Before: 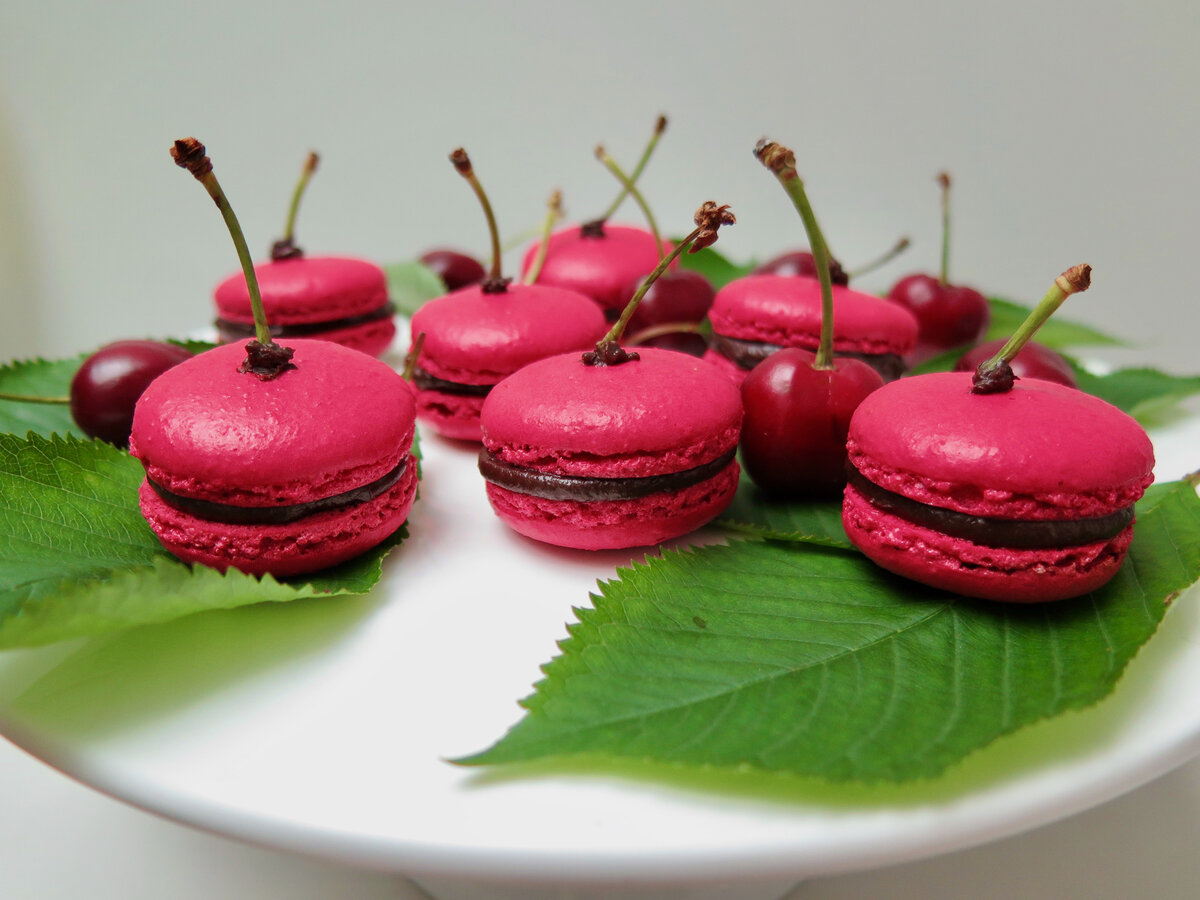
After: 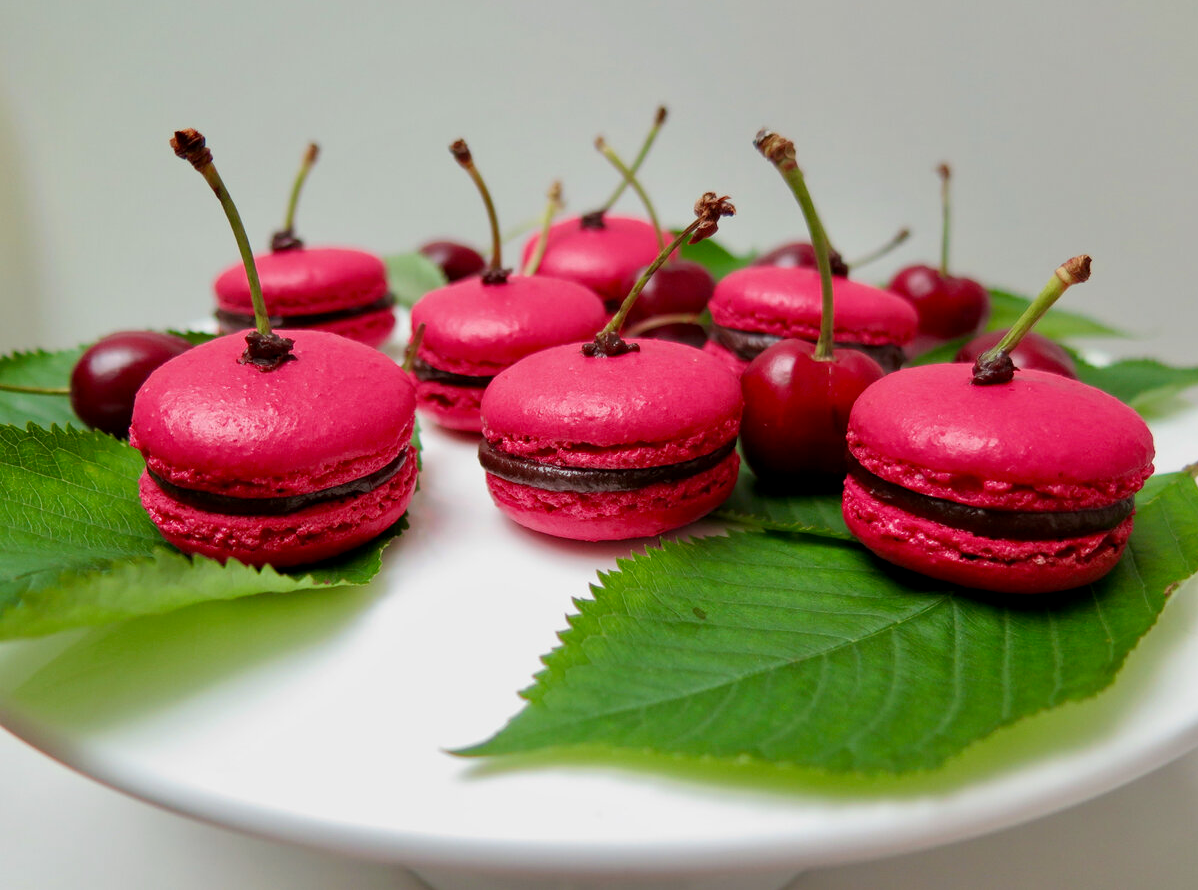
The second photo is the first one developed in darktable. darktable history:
crop: top 1.106%, right 0.118%
